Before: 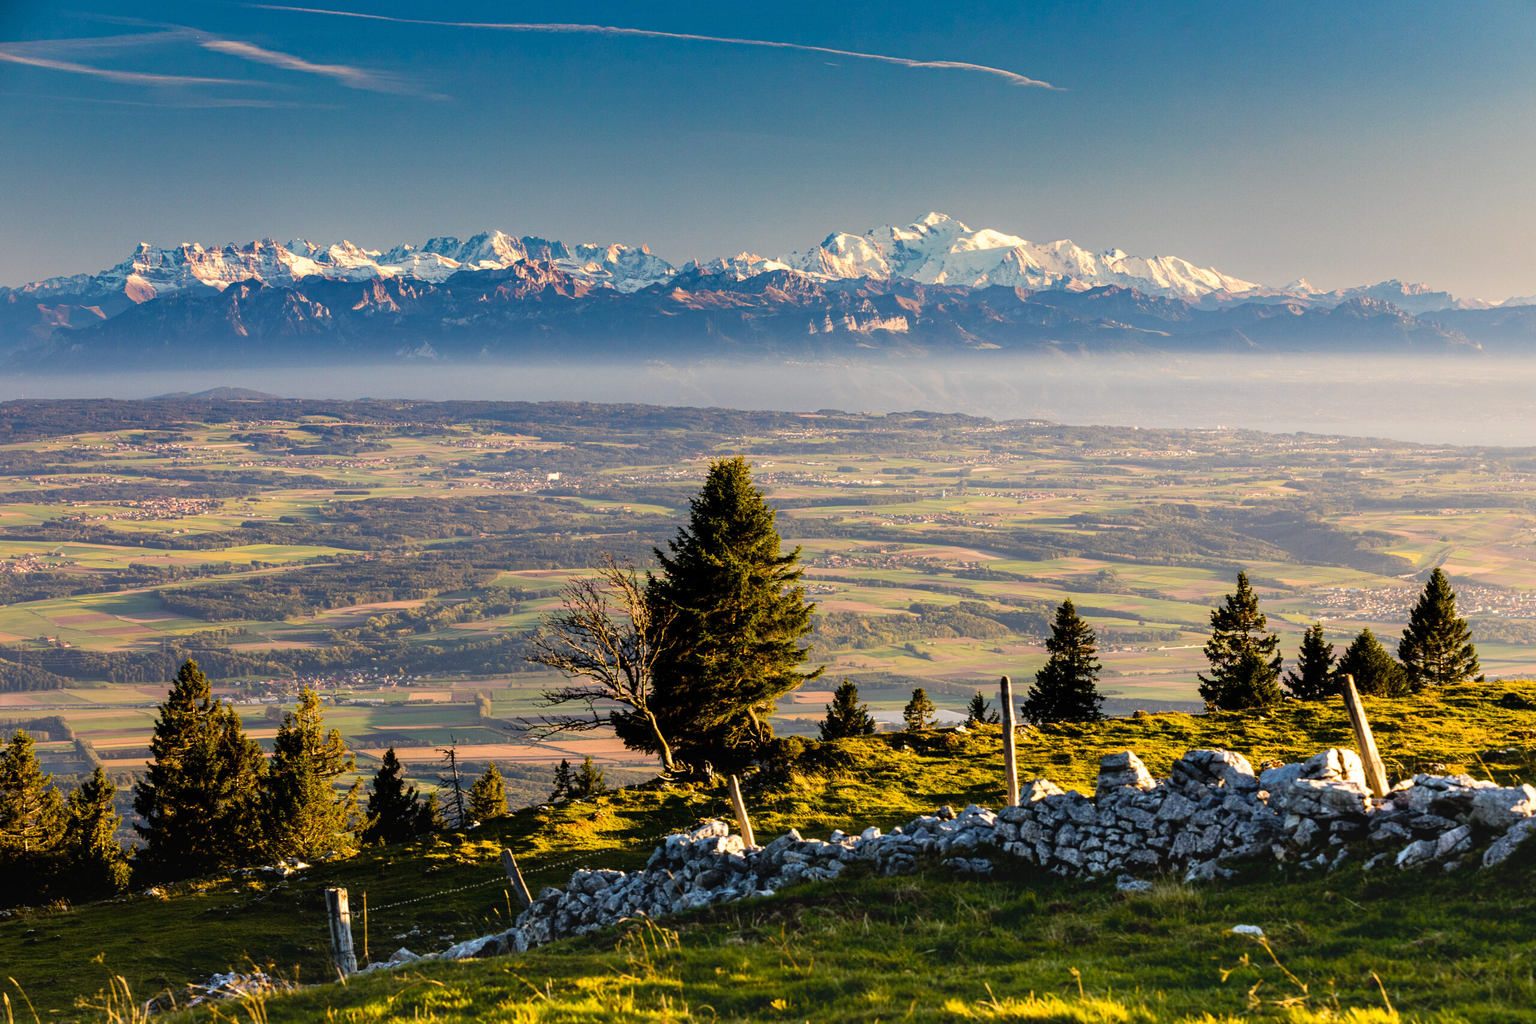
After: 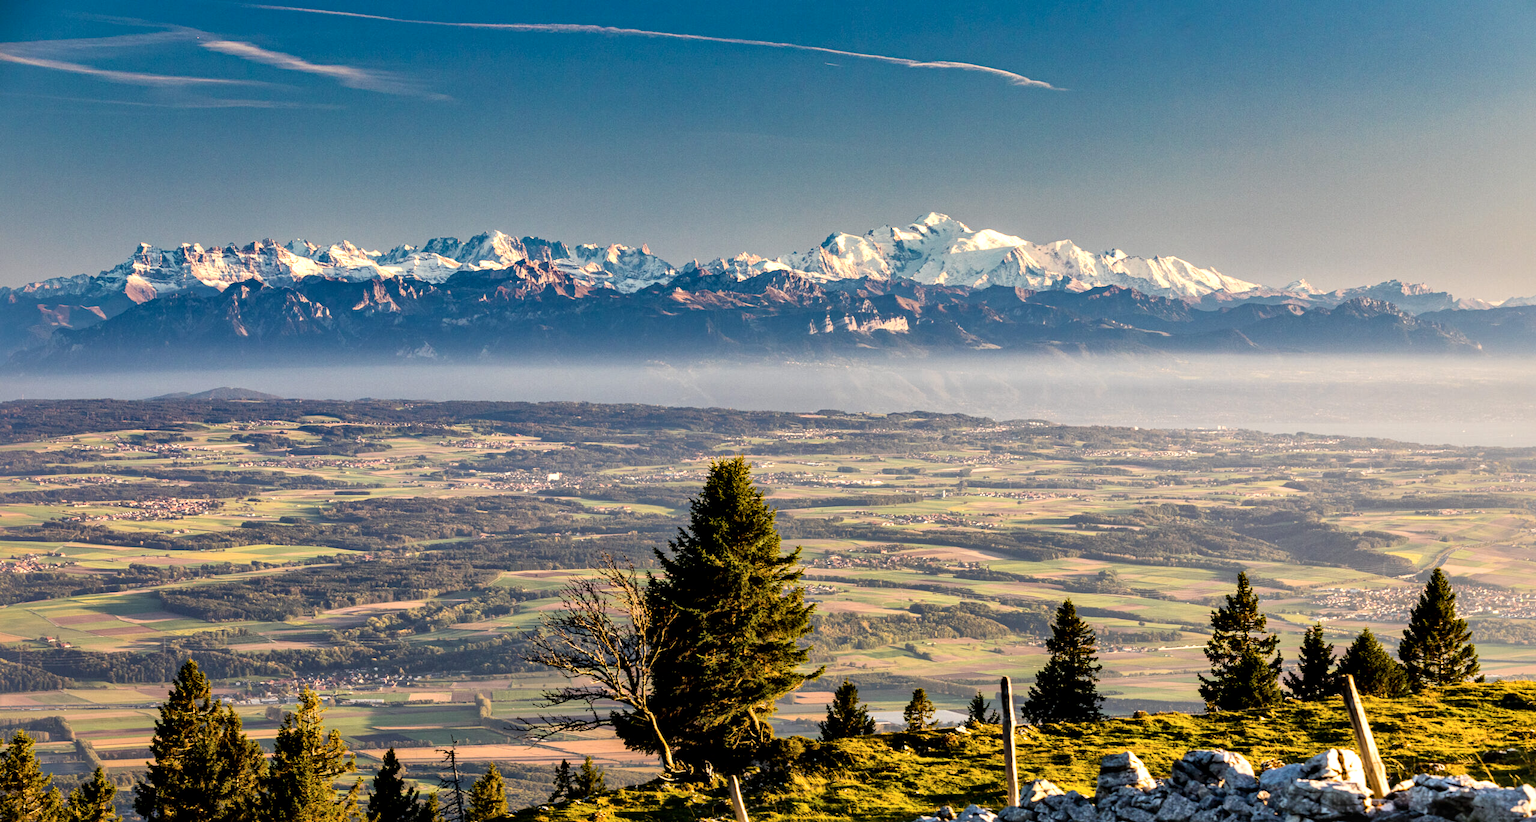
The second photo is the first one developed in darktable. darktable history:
crop: bottom 19.644%
local contrast: mode bilateral grid, contrast 25, coarseness 60, detail 151%, midtone range 0.2
